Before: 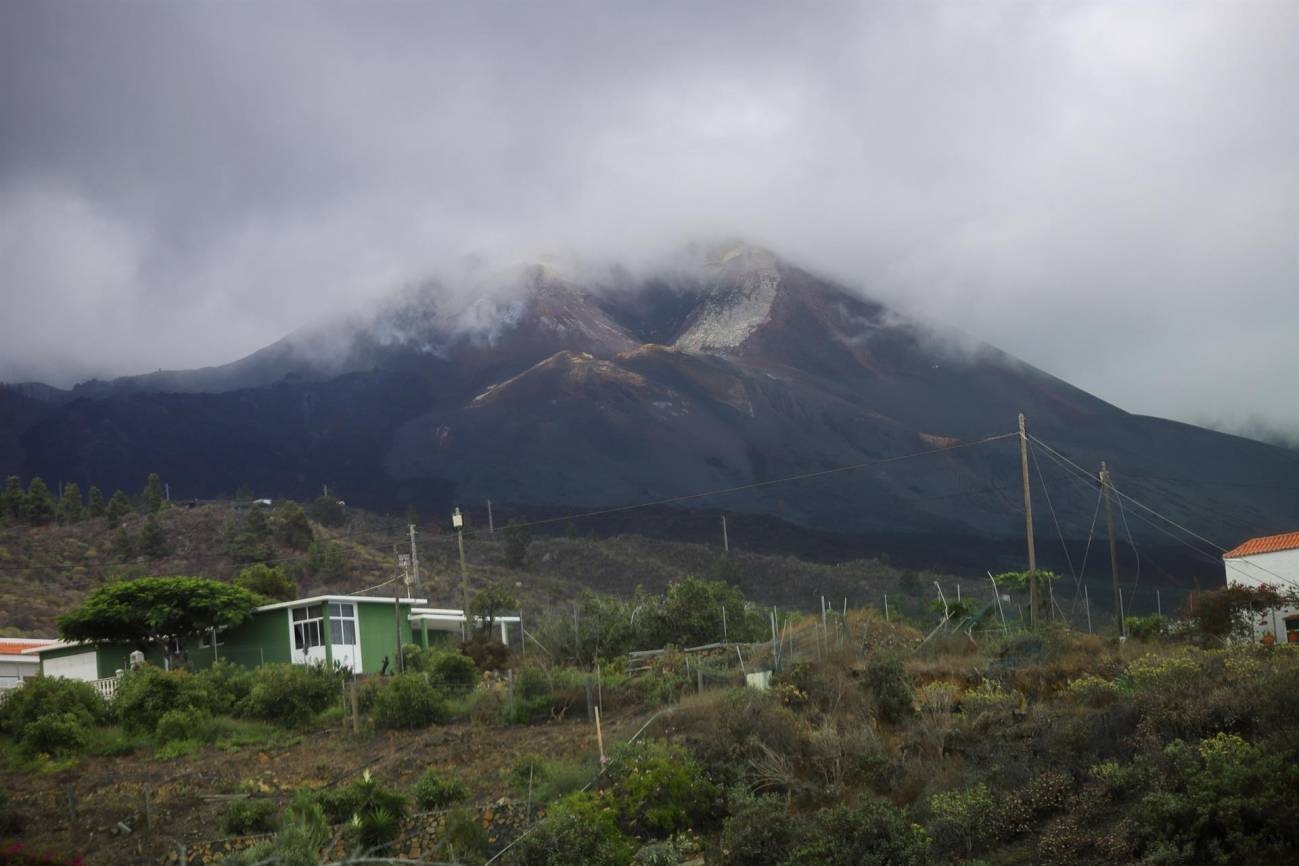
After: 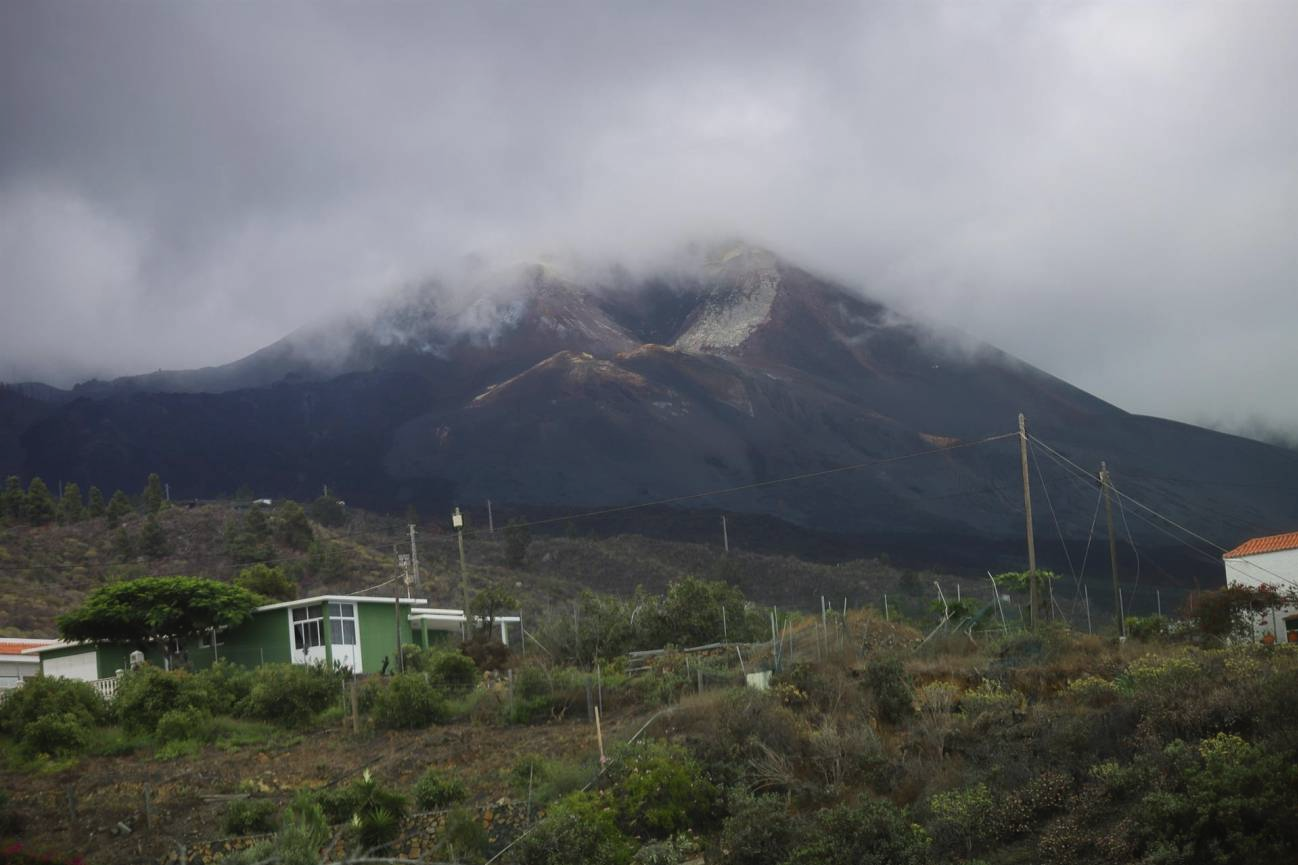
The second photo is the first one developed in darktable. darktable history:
sharpen: radius 2.854, amount 0.872, threshold 47.324
exposure: compensate highlight preservation false
contrast brightness saturation: contrast -0.07, brightness -0.035, saturation -0.106
